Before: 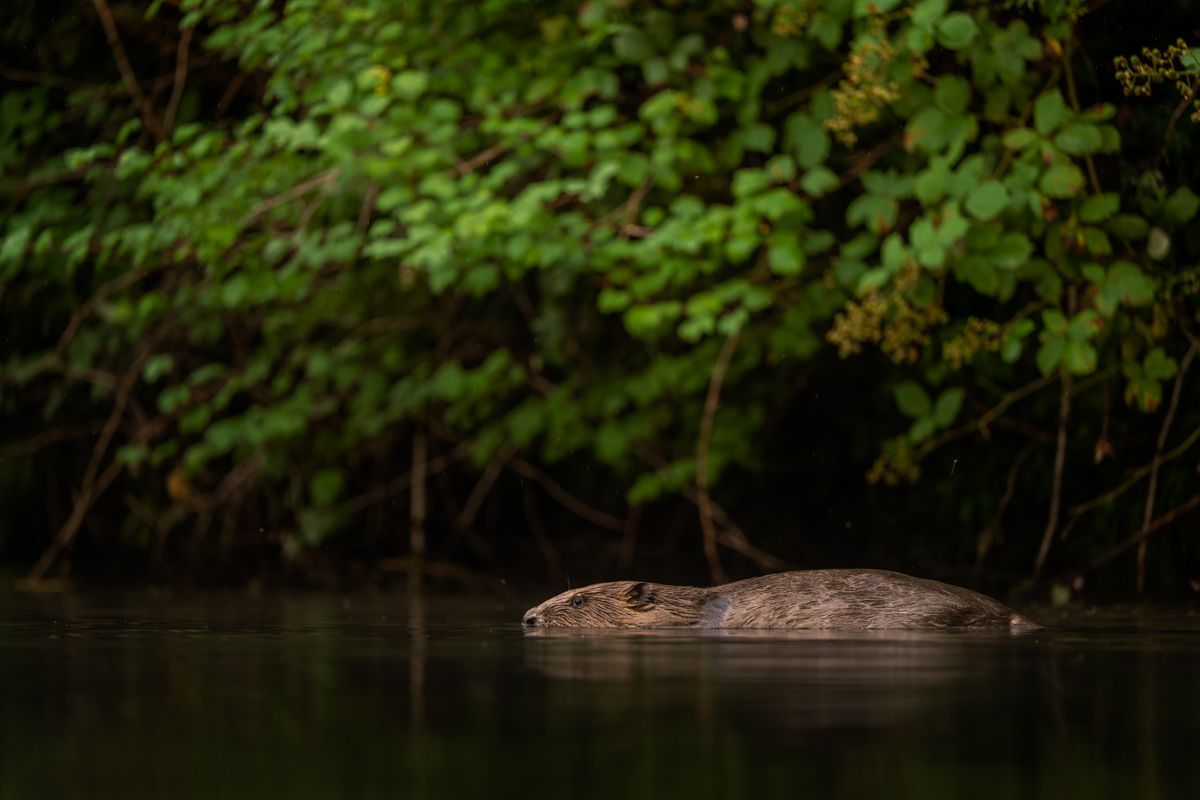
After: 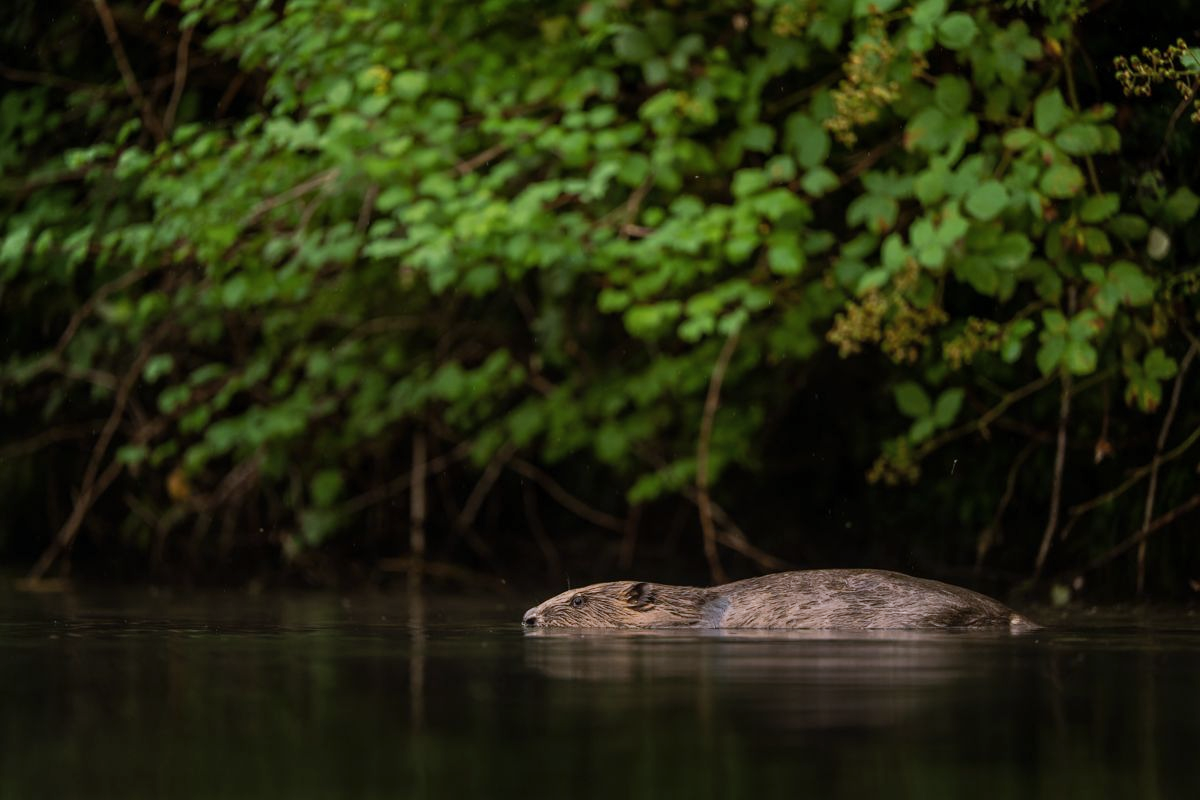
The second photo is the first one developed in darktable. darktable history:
shadows and highlights: shadows 29.61, highlights -30.47, low approximation 0.01, soften with gaussian
white balance: red 0.954, blue 1.079
